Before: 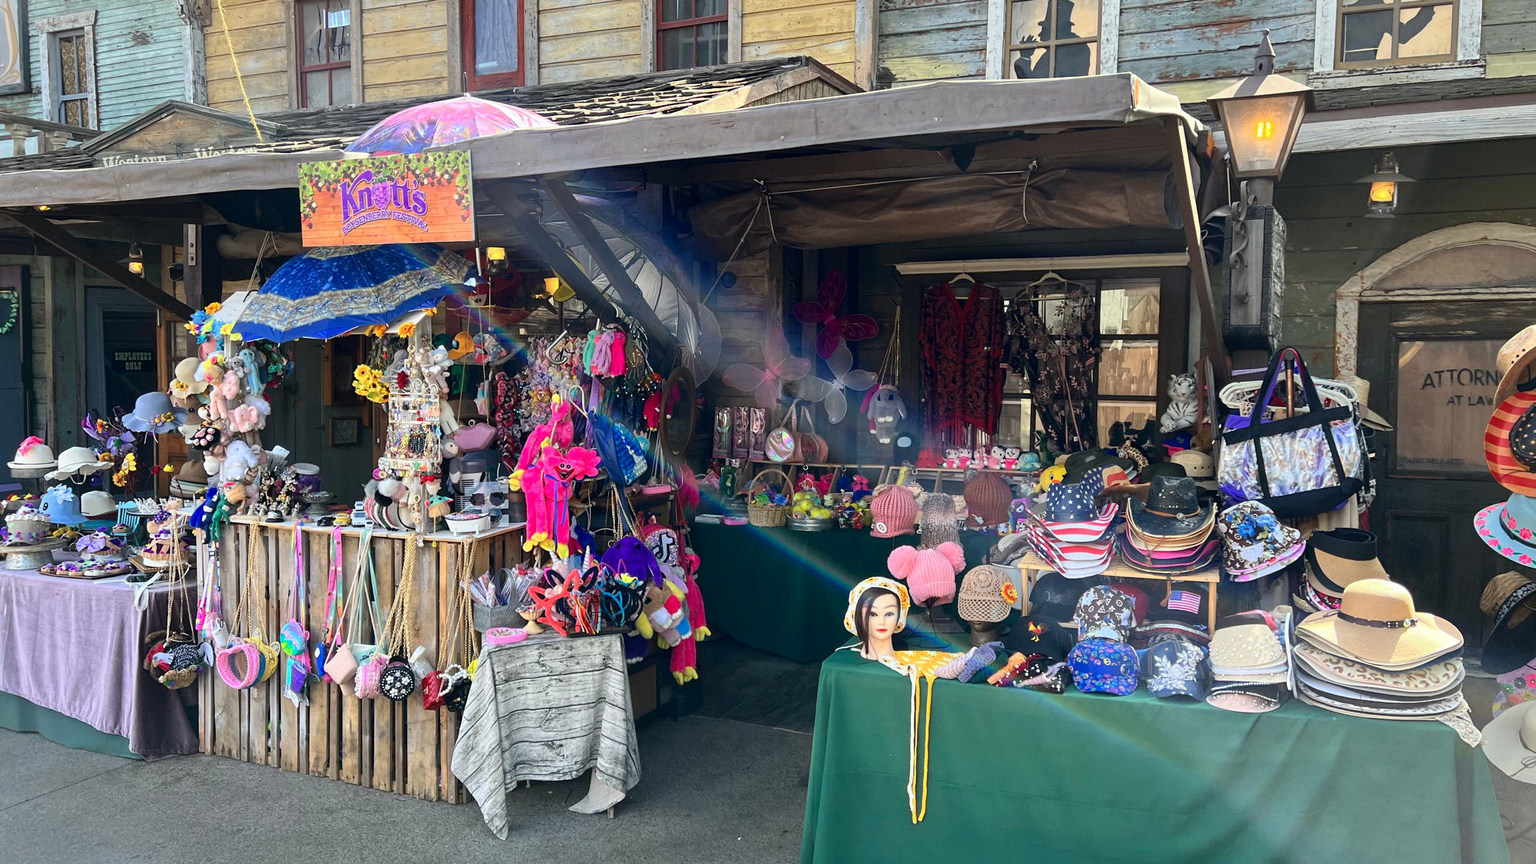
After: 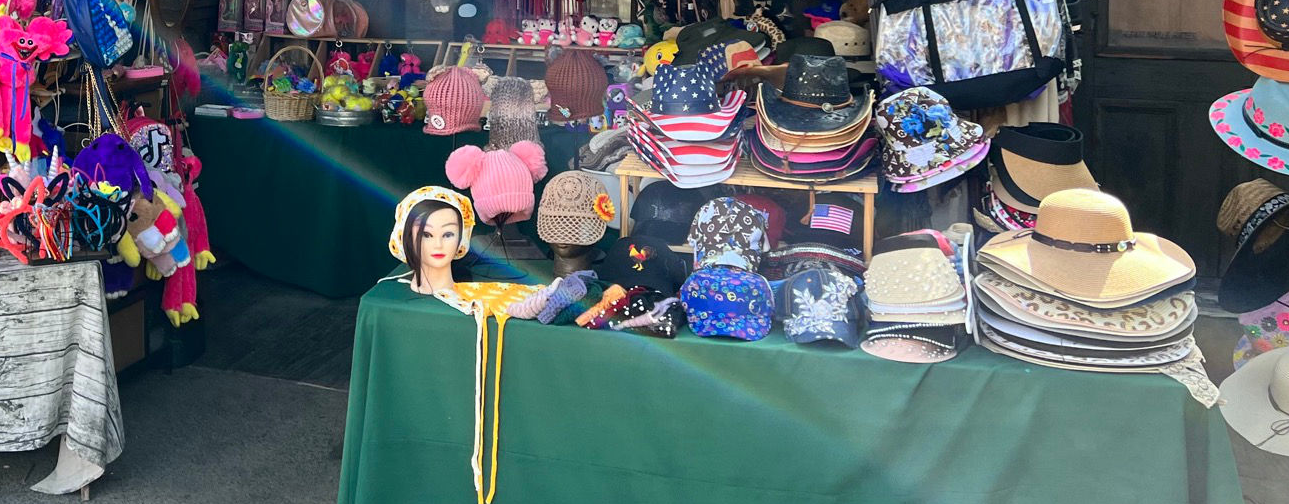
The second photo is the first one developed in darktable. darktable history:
color balance: on, module defaults
crop and rotate: left 35.509%, top 50.238%, bottom 4.934%
